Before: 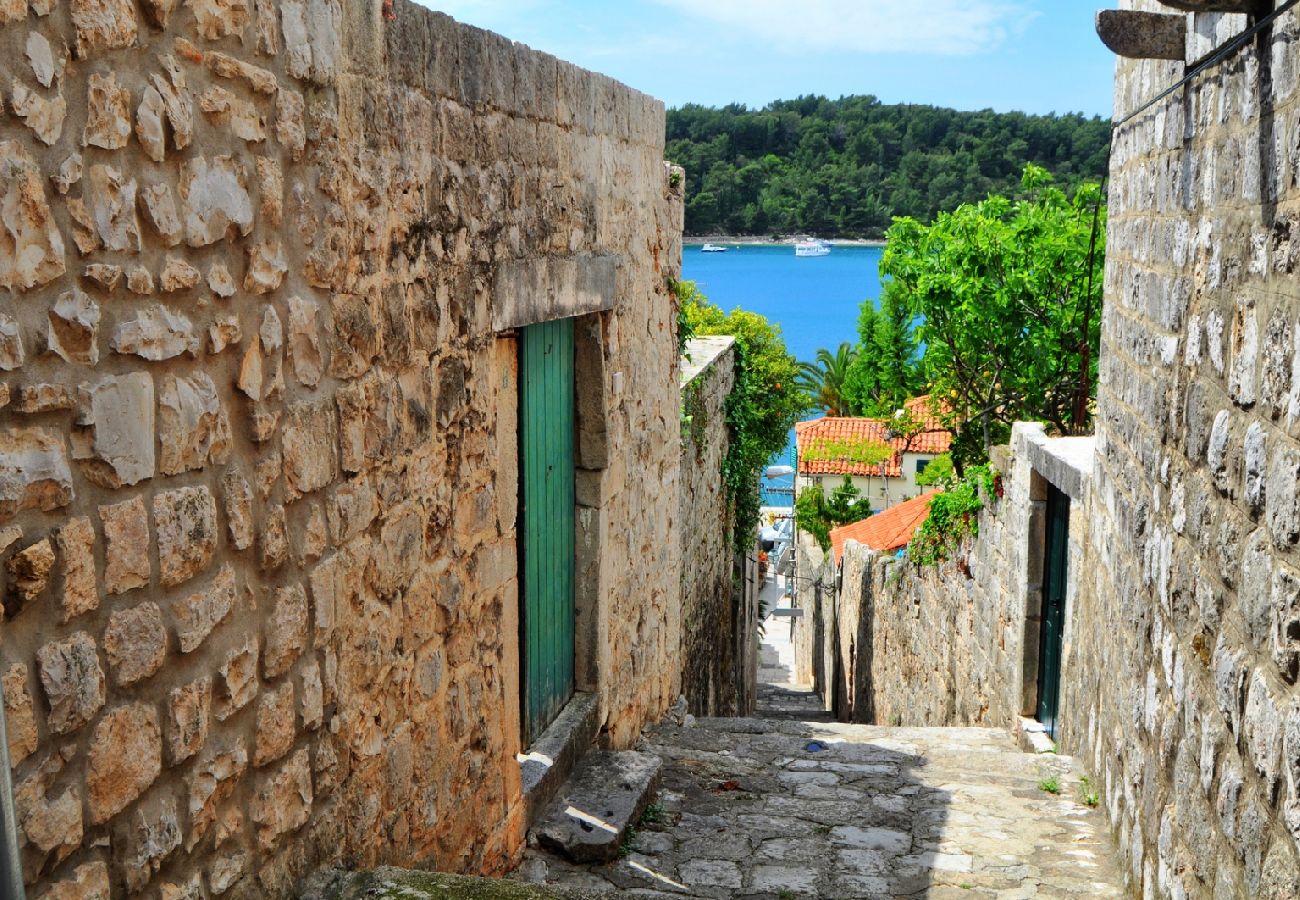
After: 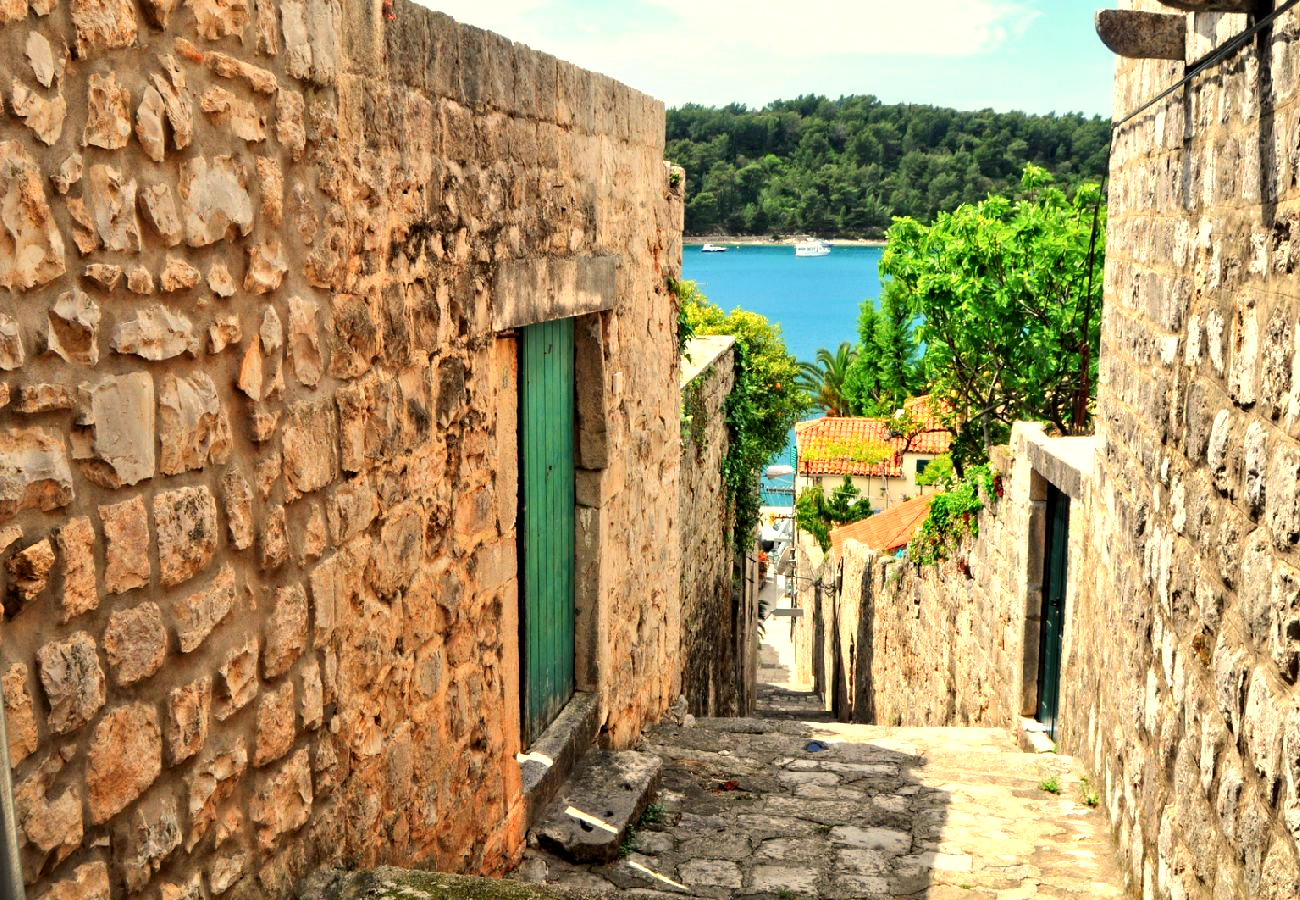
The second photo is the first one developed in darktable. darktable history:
exposure: black level correction 0.001, exposure 0.5 EV, compensate exposure bias true, compensate highlight preservation false
white balance: red 1.138, green 0.996, blue 0.812
contrast equalizer: y [[0.5, 0.5, 0.544, 0.569, 0.5, 0.5], [0.5 ×6], [0.5 ×6], [0 ×6], [0 ×6]]
